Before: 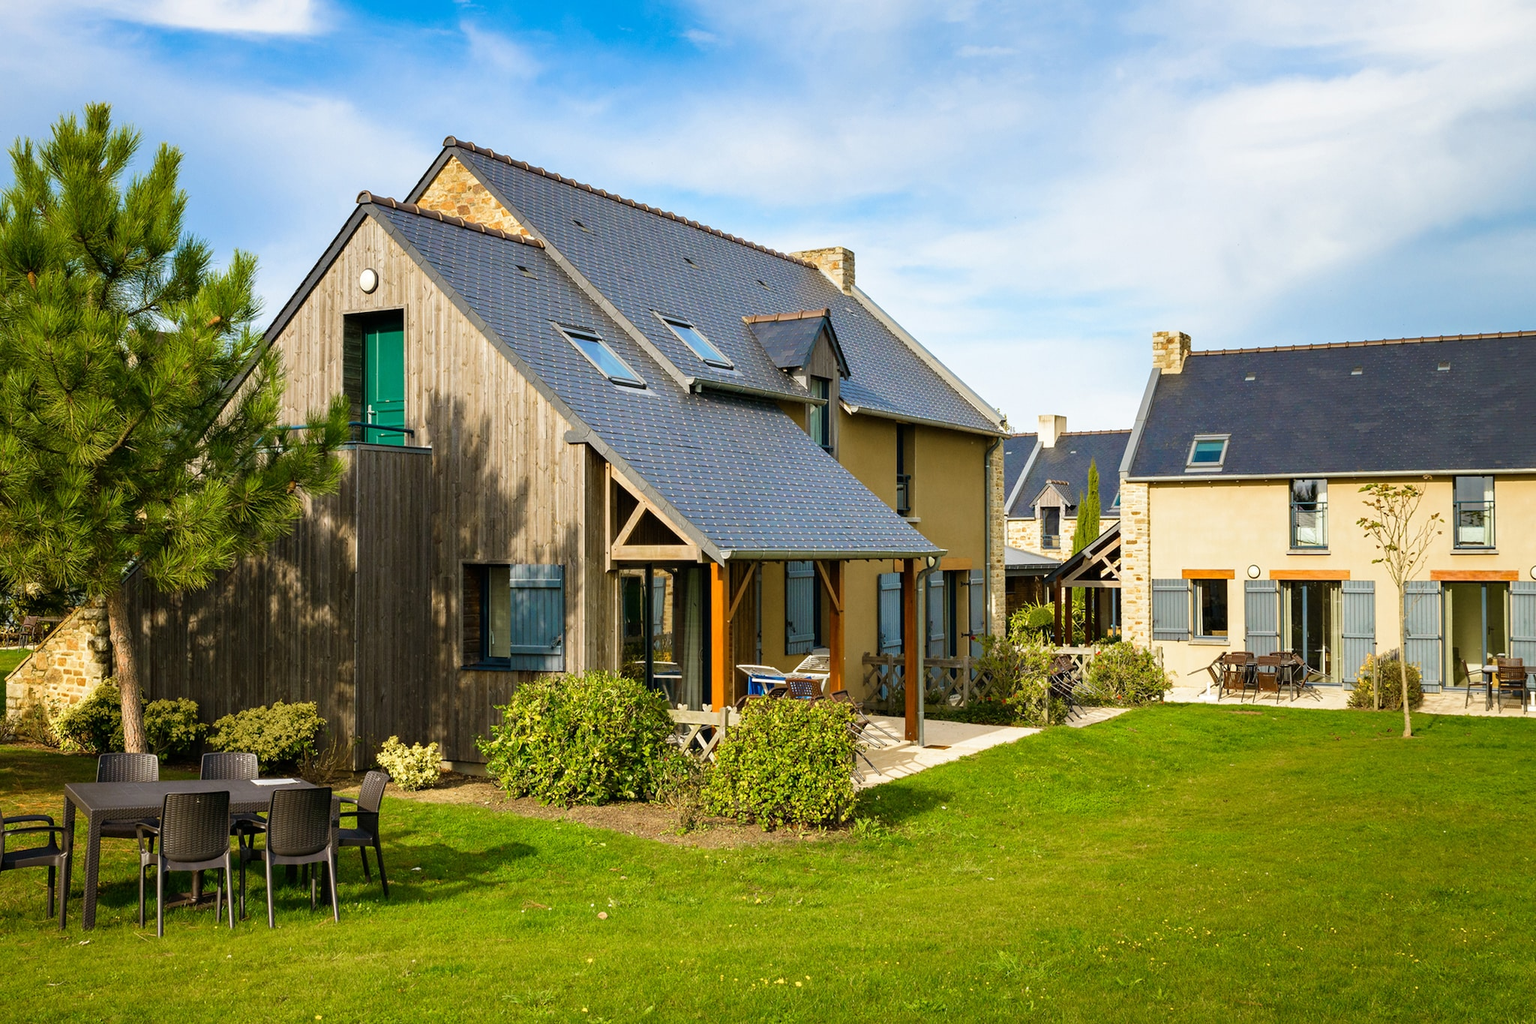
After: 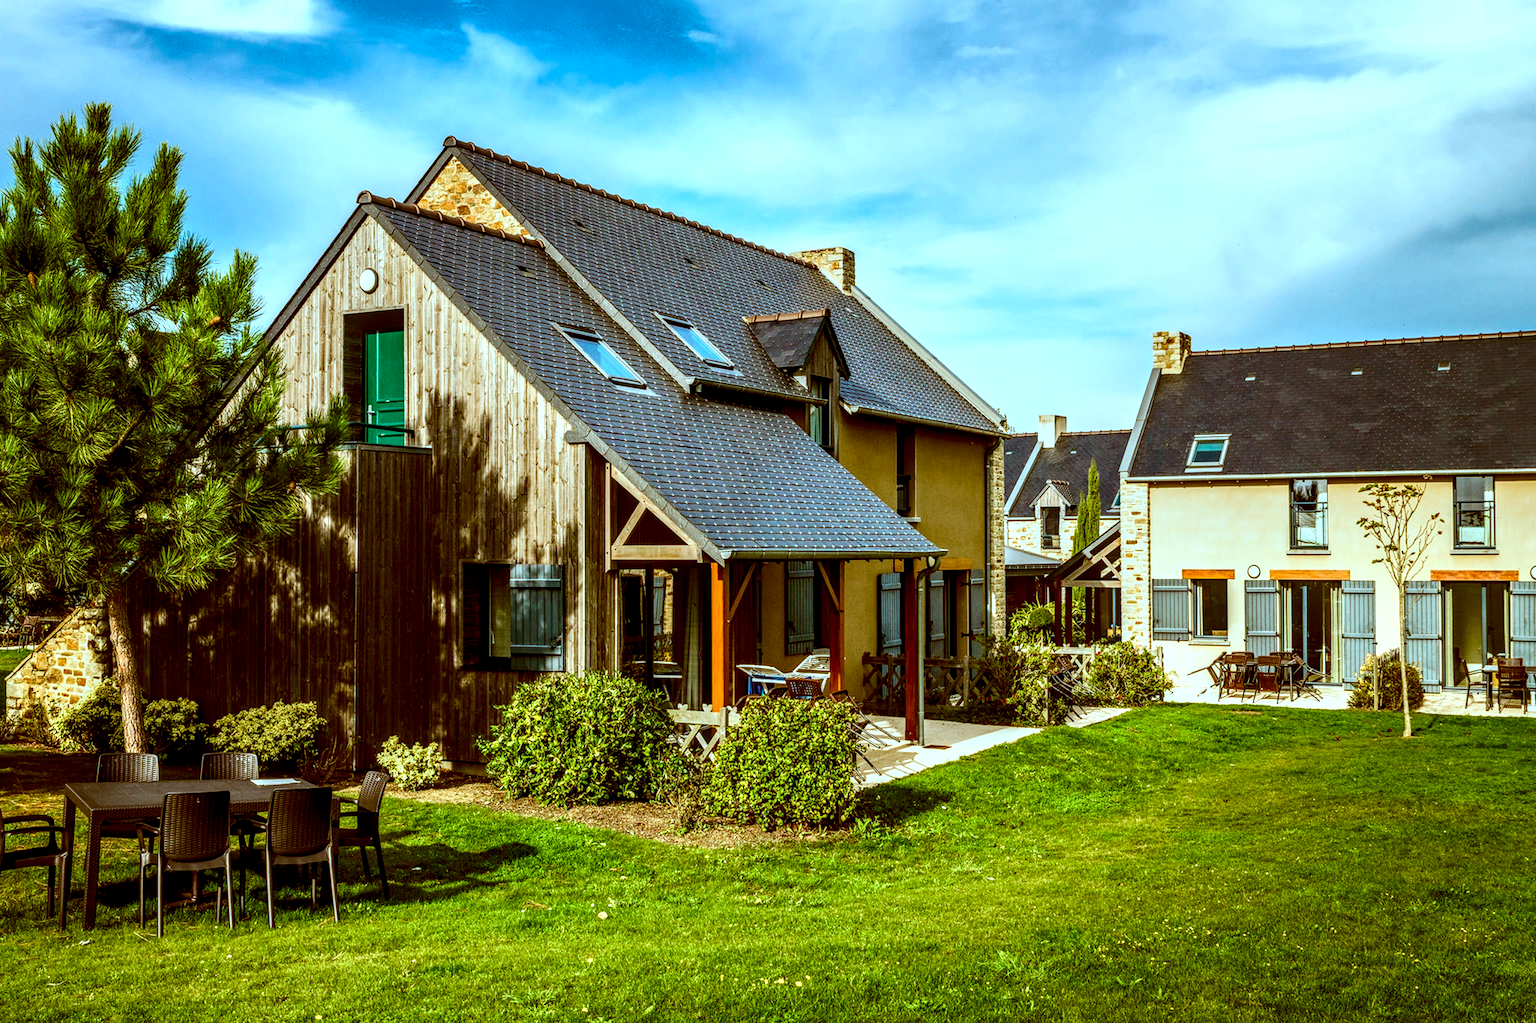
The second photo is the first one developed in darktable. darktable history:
color correction: highlights a* -14.18, highlights b* -16.6, shadows a* 10.29, shadows b* 29.48
contrast brightness saturation: contrast 0.209, brightness -0.111, saturation 0.207
local contrast: highlights 4%, shadows 2%, detail 182%
